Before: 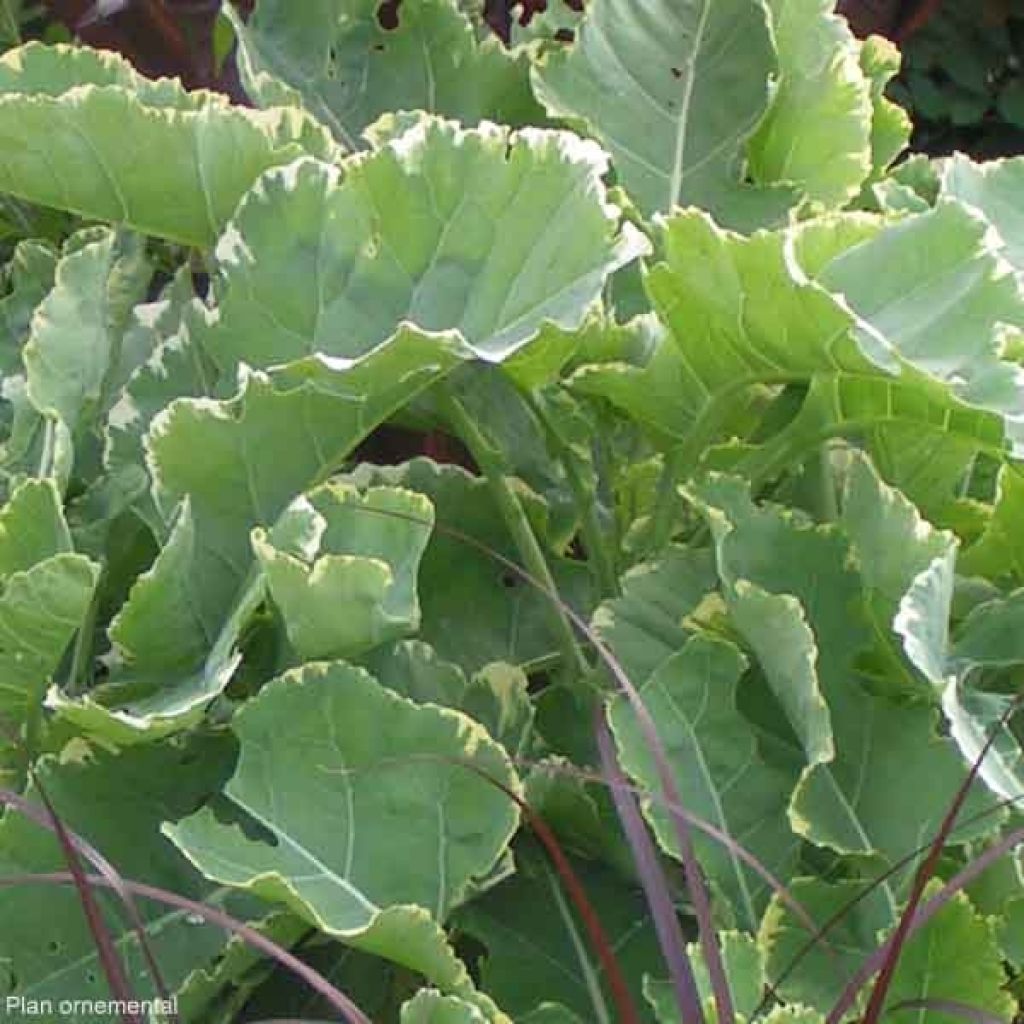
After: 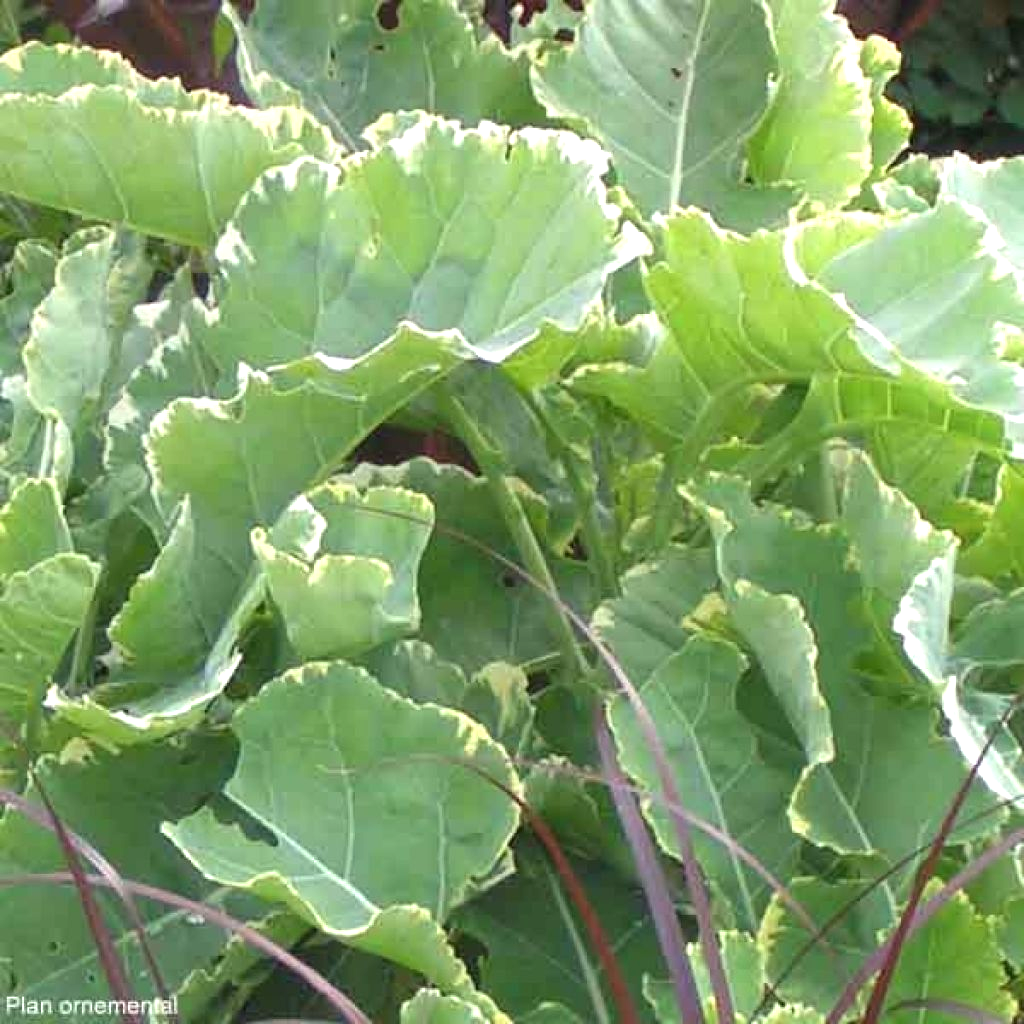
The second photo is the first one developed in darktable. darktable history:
exposure: exposure 0.636 EV, compensate highlight preservation false
